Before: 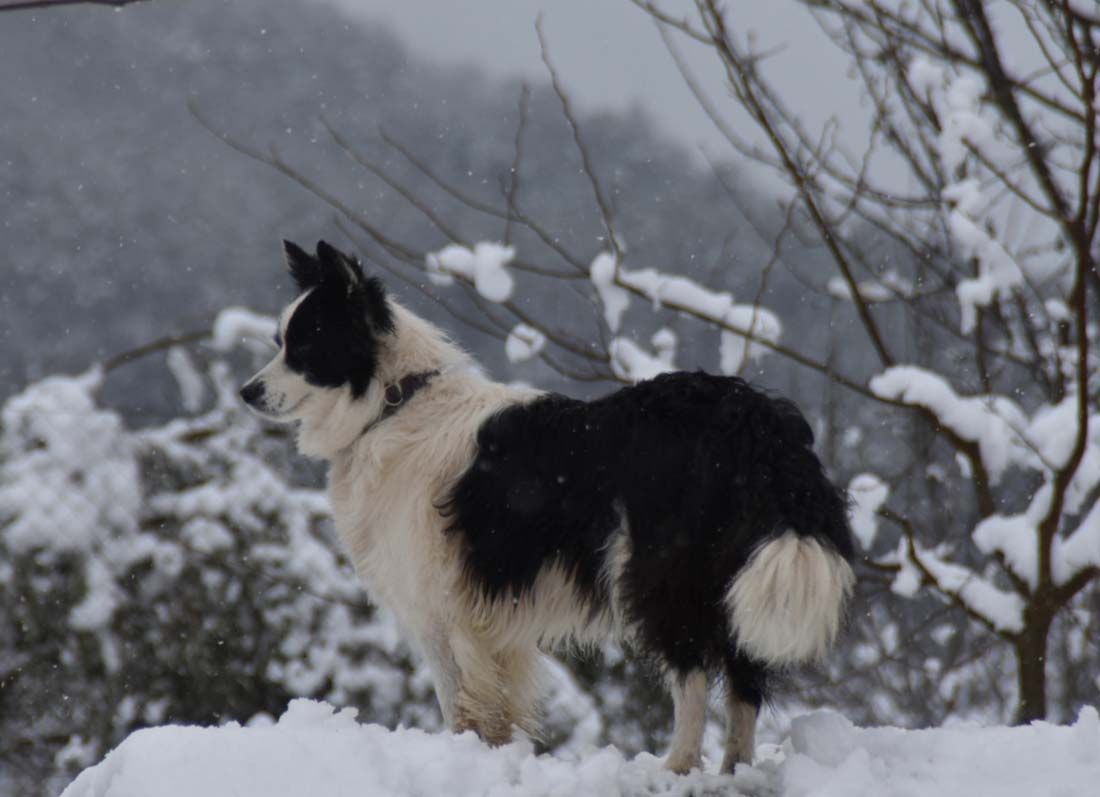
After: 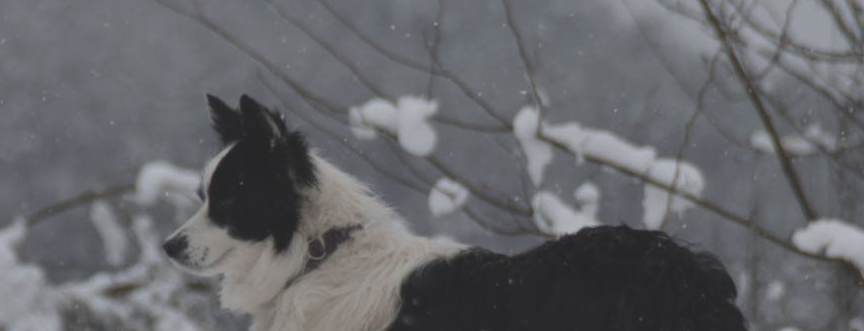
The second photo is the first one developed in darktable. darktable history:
crop: left 7.036%, top 18.398%, right 14.379%, bottom 40.043%
contrast brightness saturation: contrast -0.26, saturation -0.43
